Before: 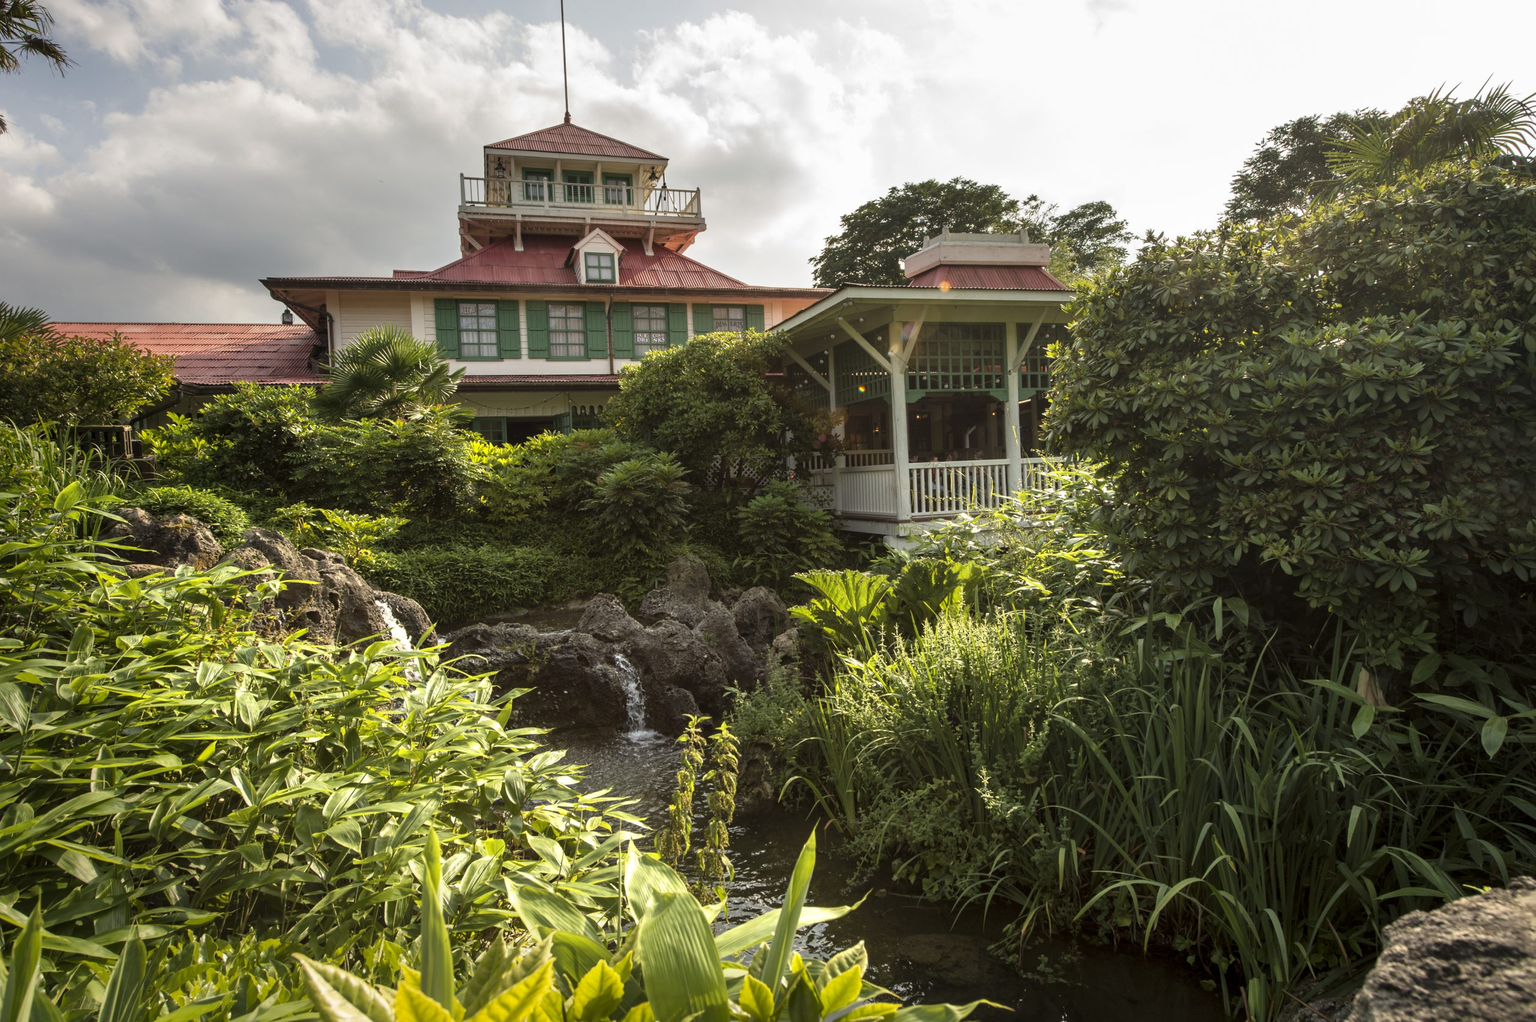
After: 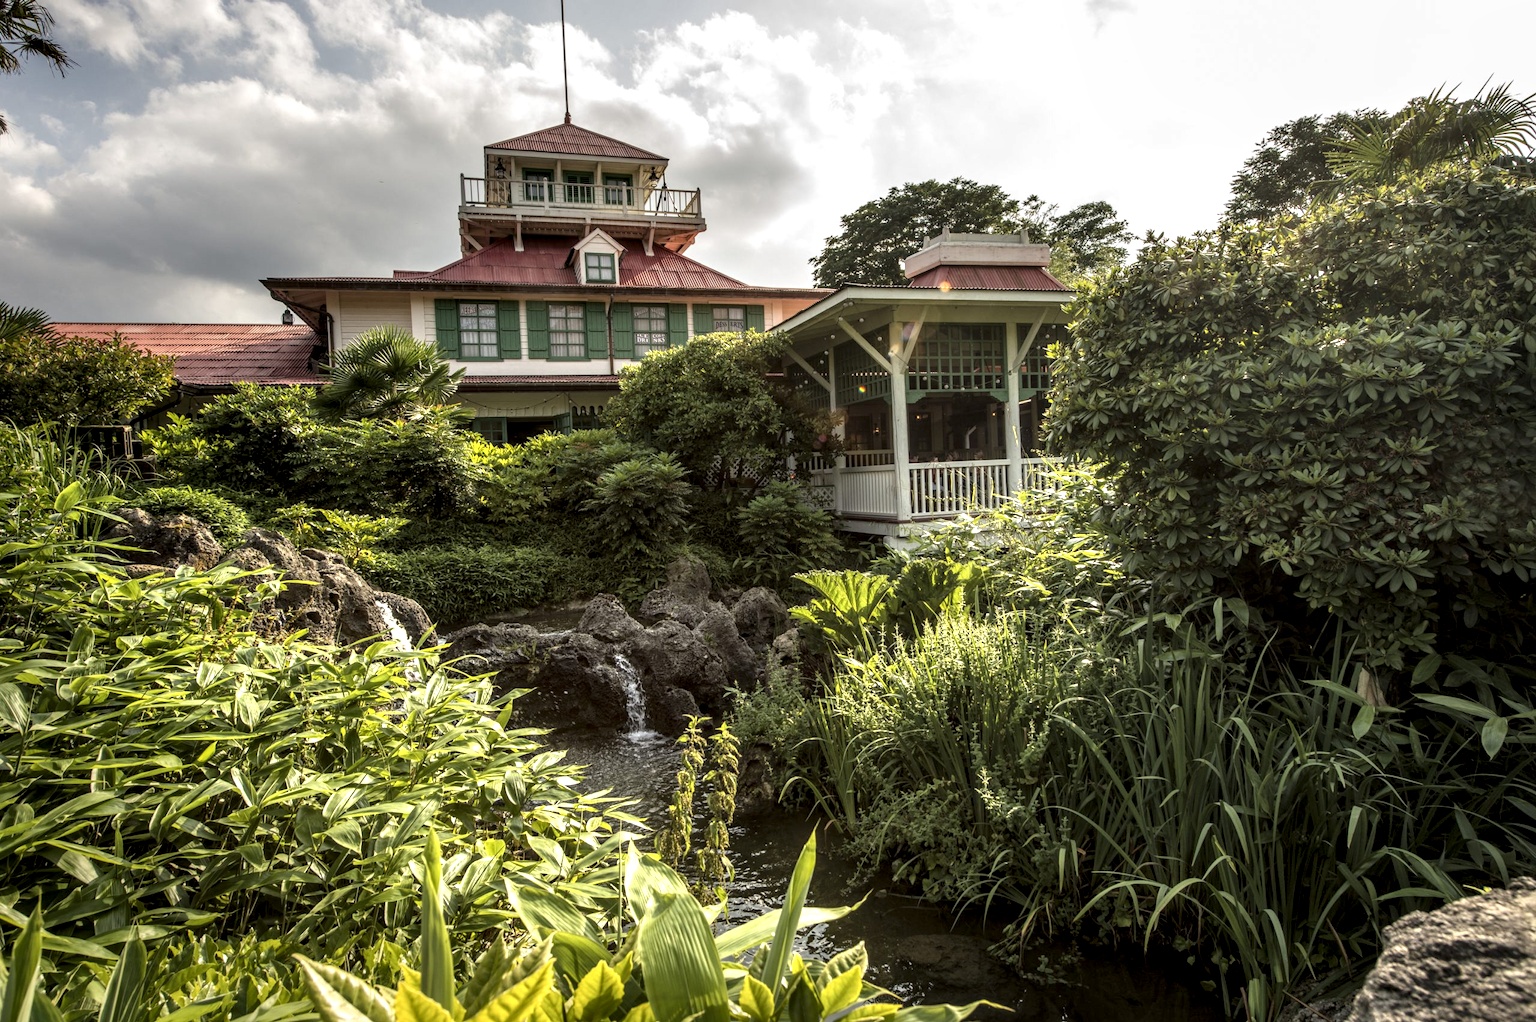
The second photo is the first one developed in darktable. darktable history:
exposure: compensate highlight preservation false
local contrast: detail 160%
